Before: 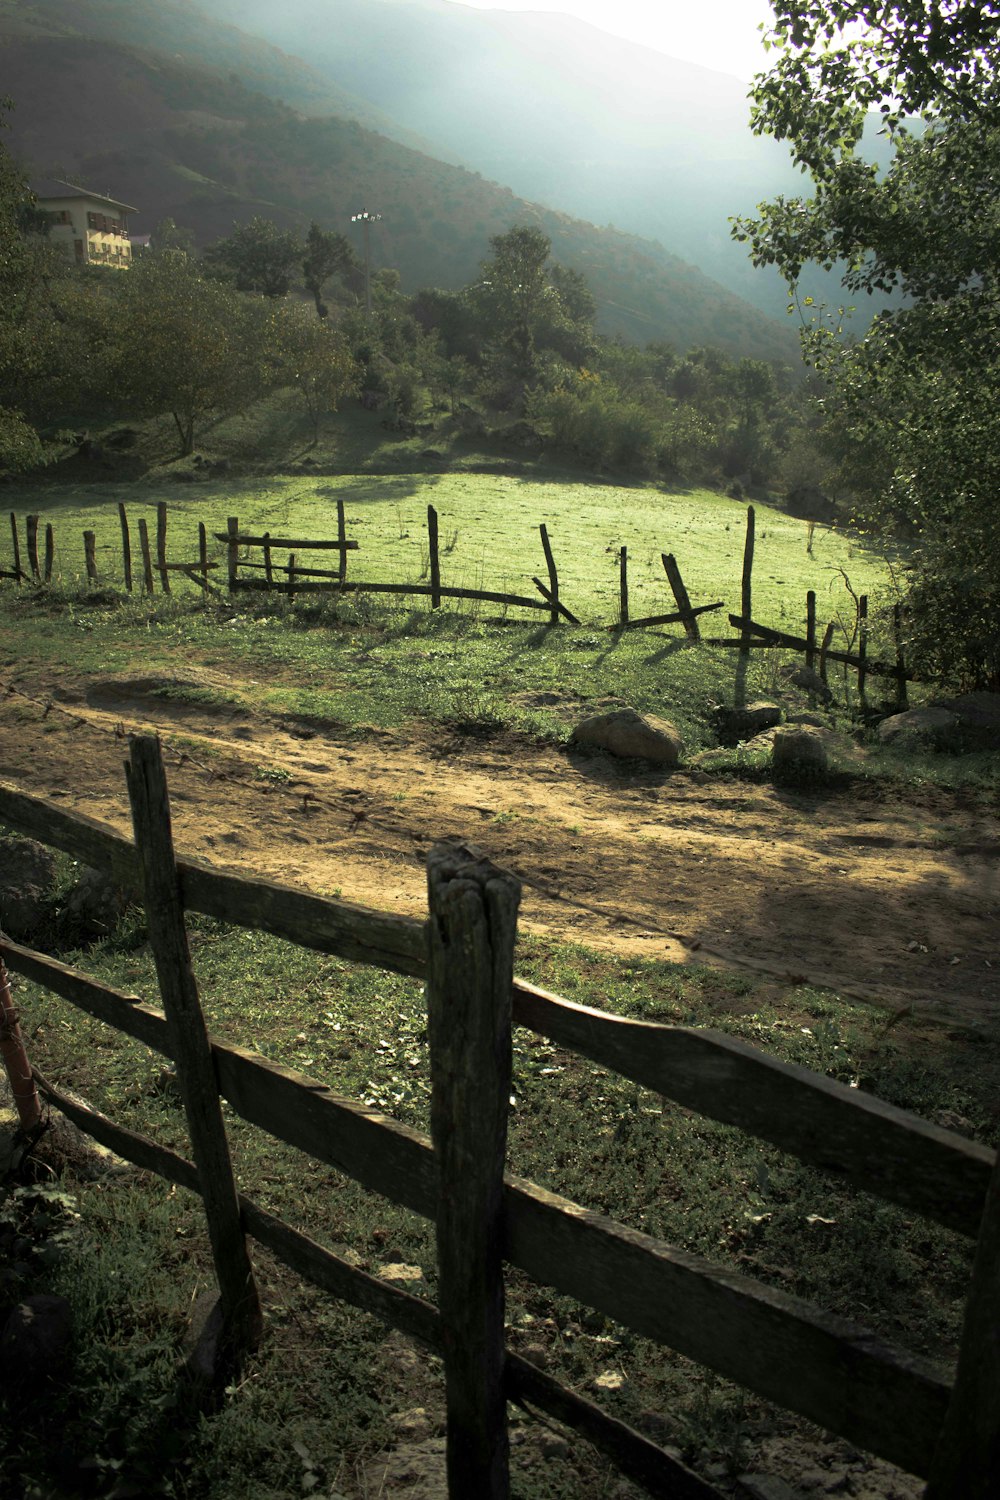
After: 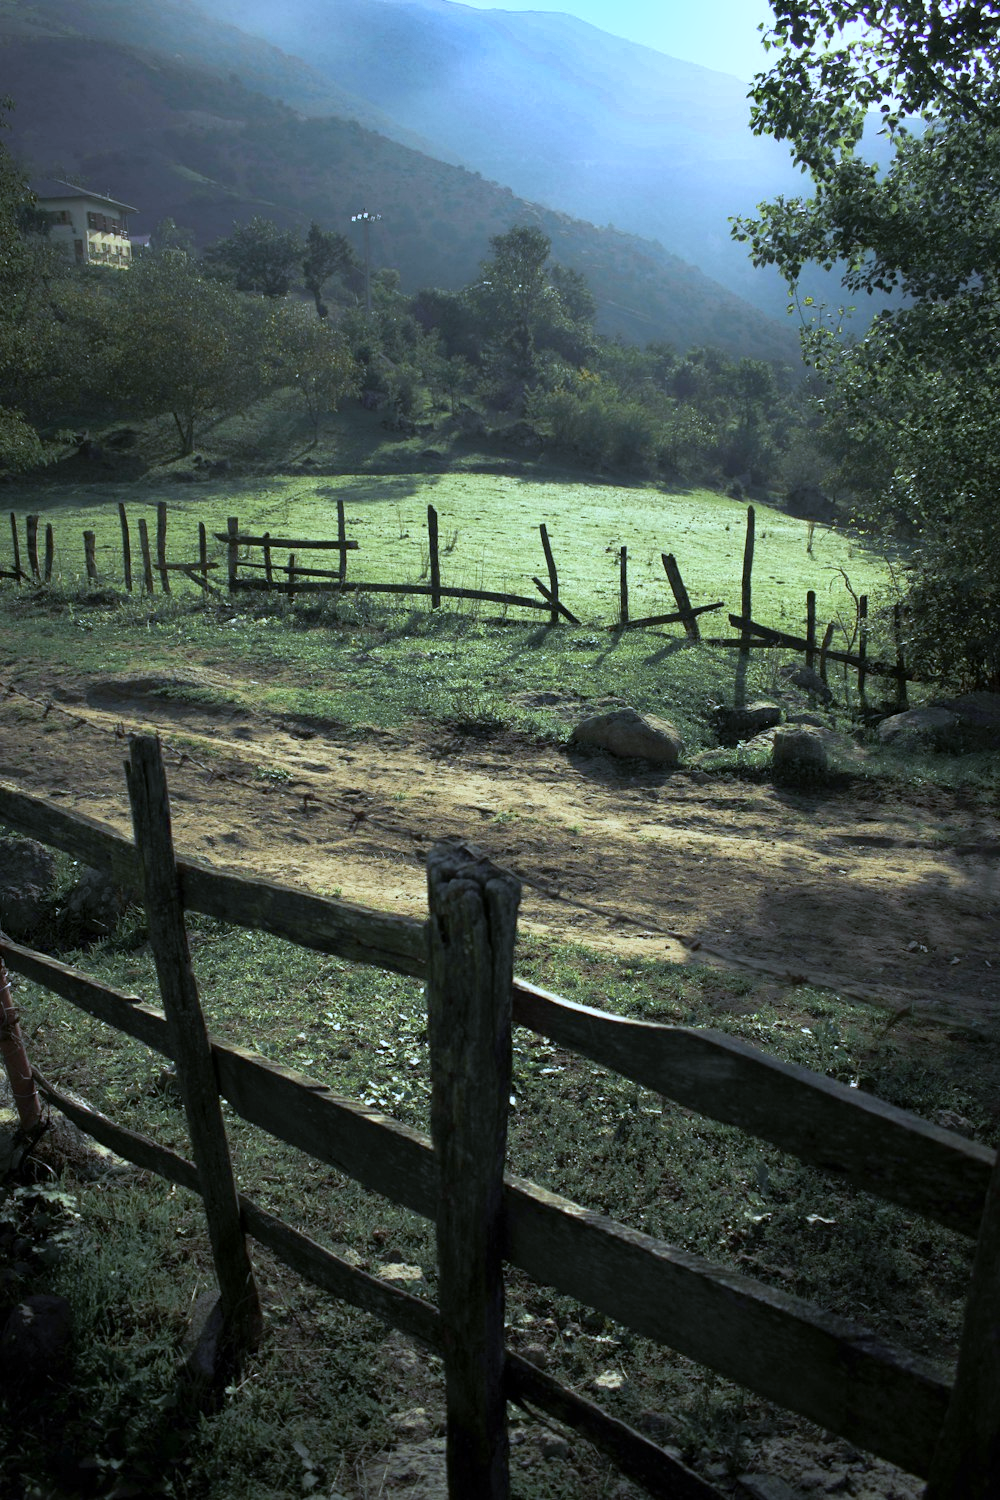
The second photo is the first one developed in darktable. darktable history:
tone equalizer: on, module defaults
white balance: red 0.871, blue 1.249
shadows and highlights: shadows 19.13, highlights -83.41, soften with gaussian
